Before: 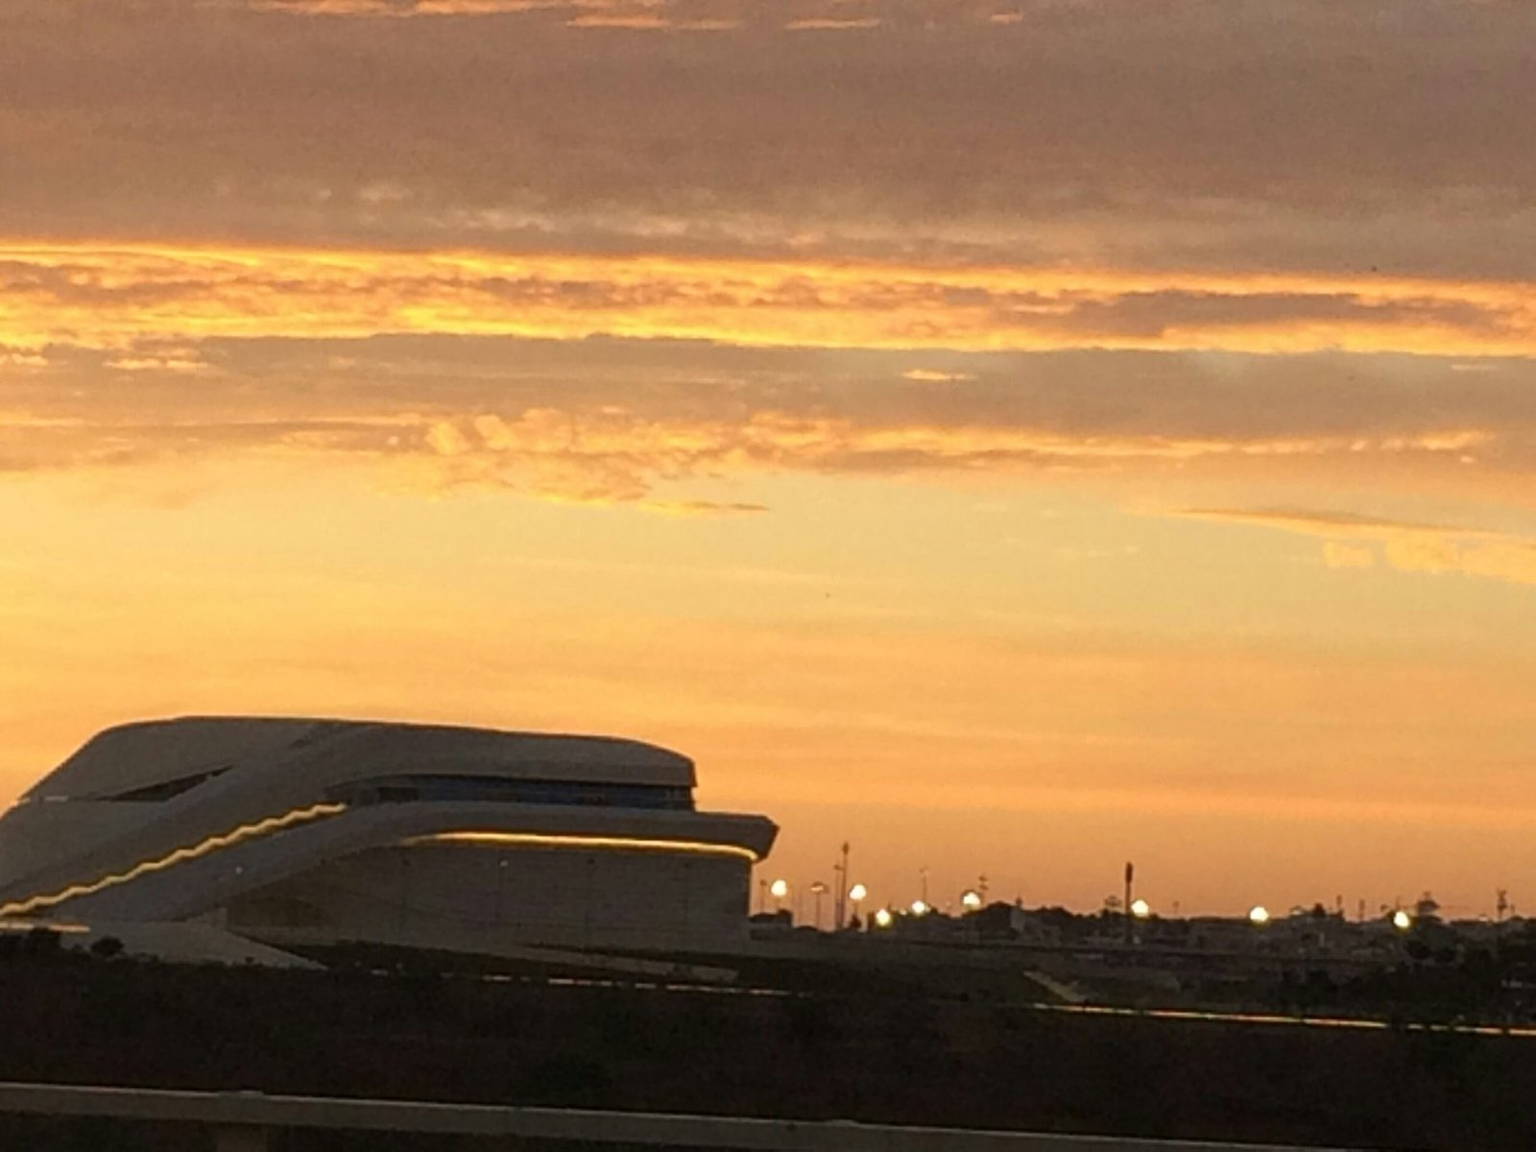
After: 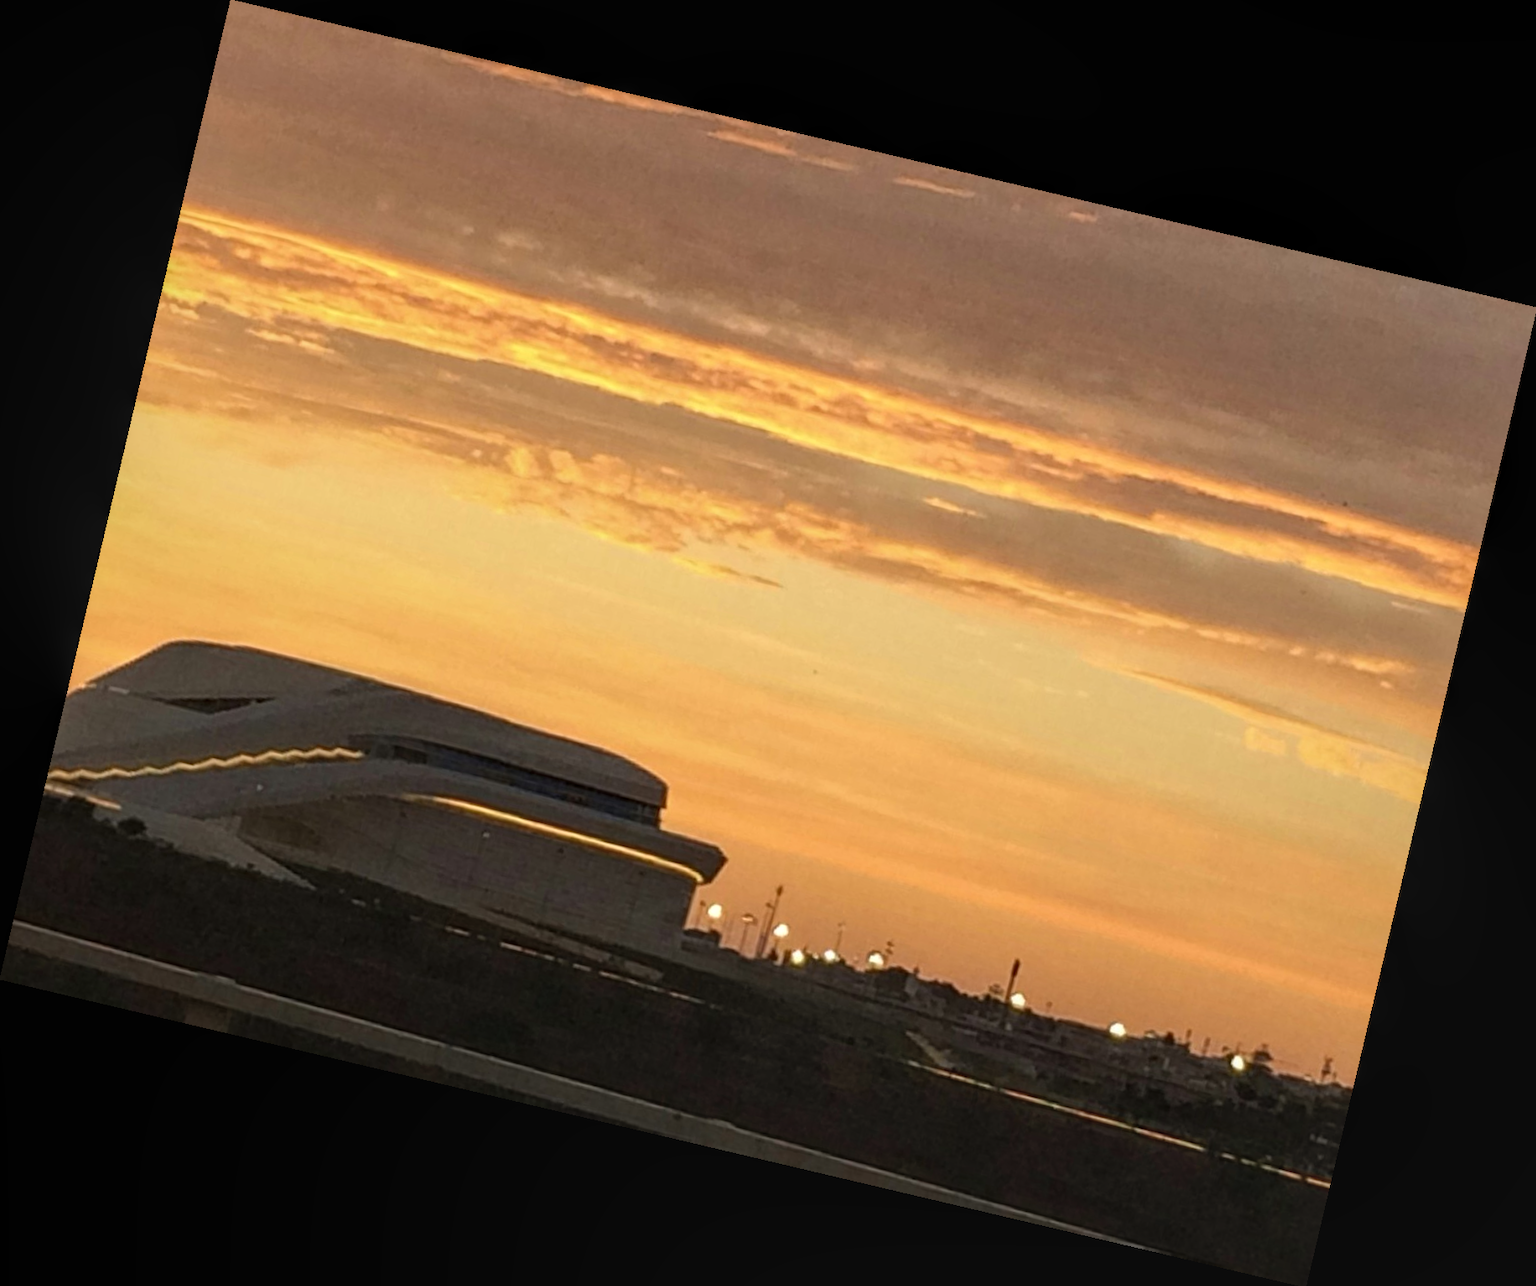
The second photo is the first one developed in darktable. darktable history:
rotate and perspective: rotation 13.27°, automatic cropping off
local contrast: on, module defaults
